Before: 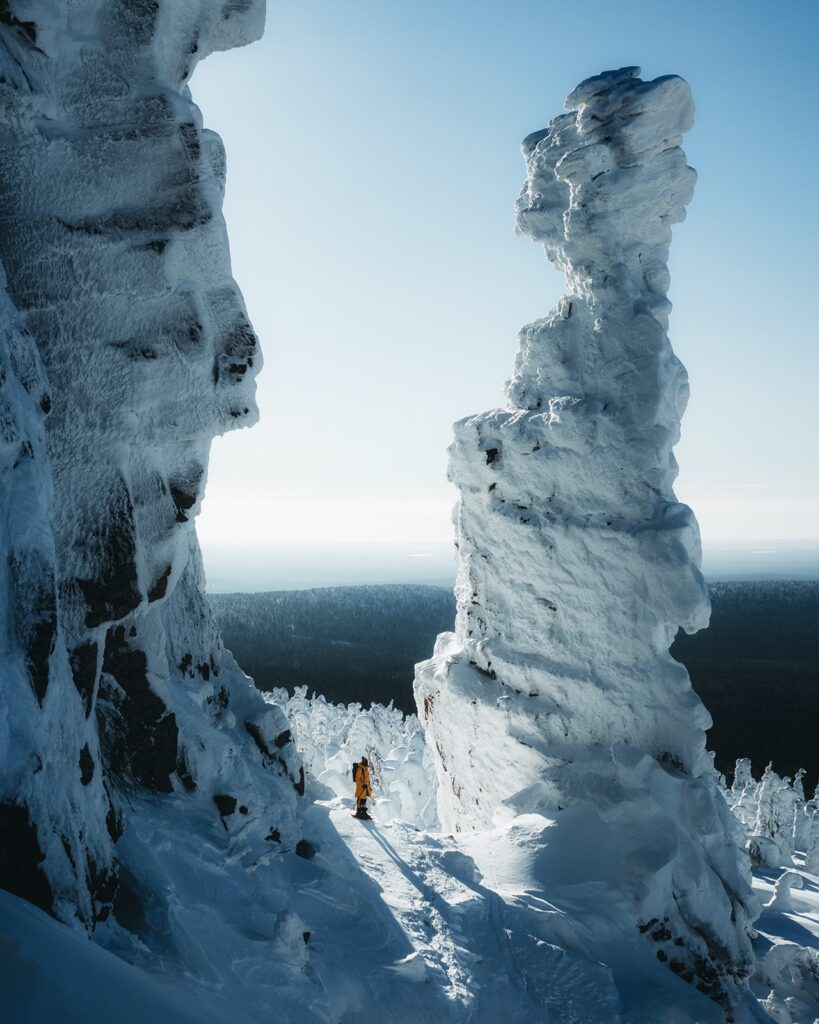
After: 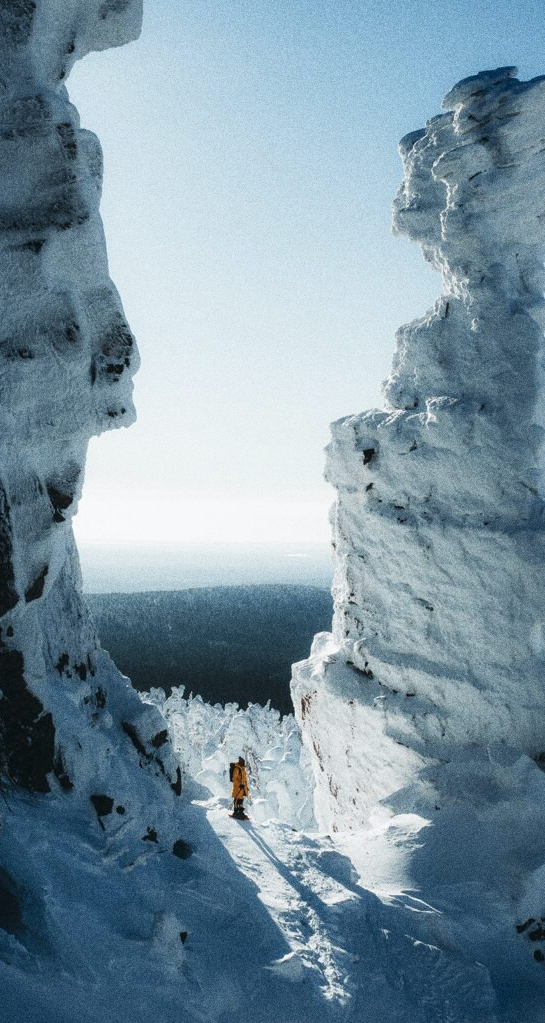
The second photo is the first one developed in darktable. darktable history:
crop and rotate: left 15.055%, right 18.278%
grain: coarseness 0.09 ISO, strength 40%
